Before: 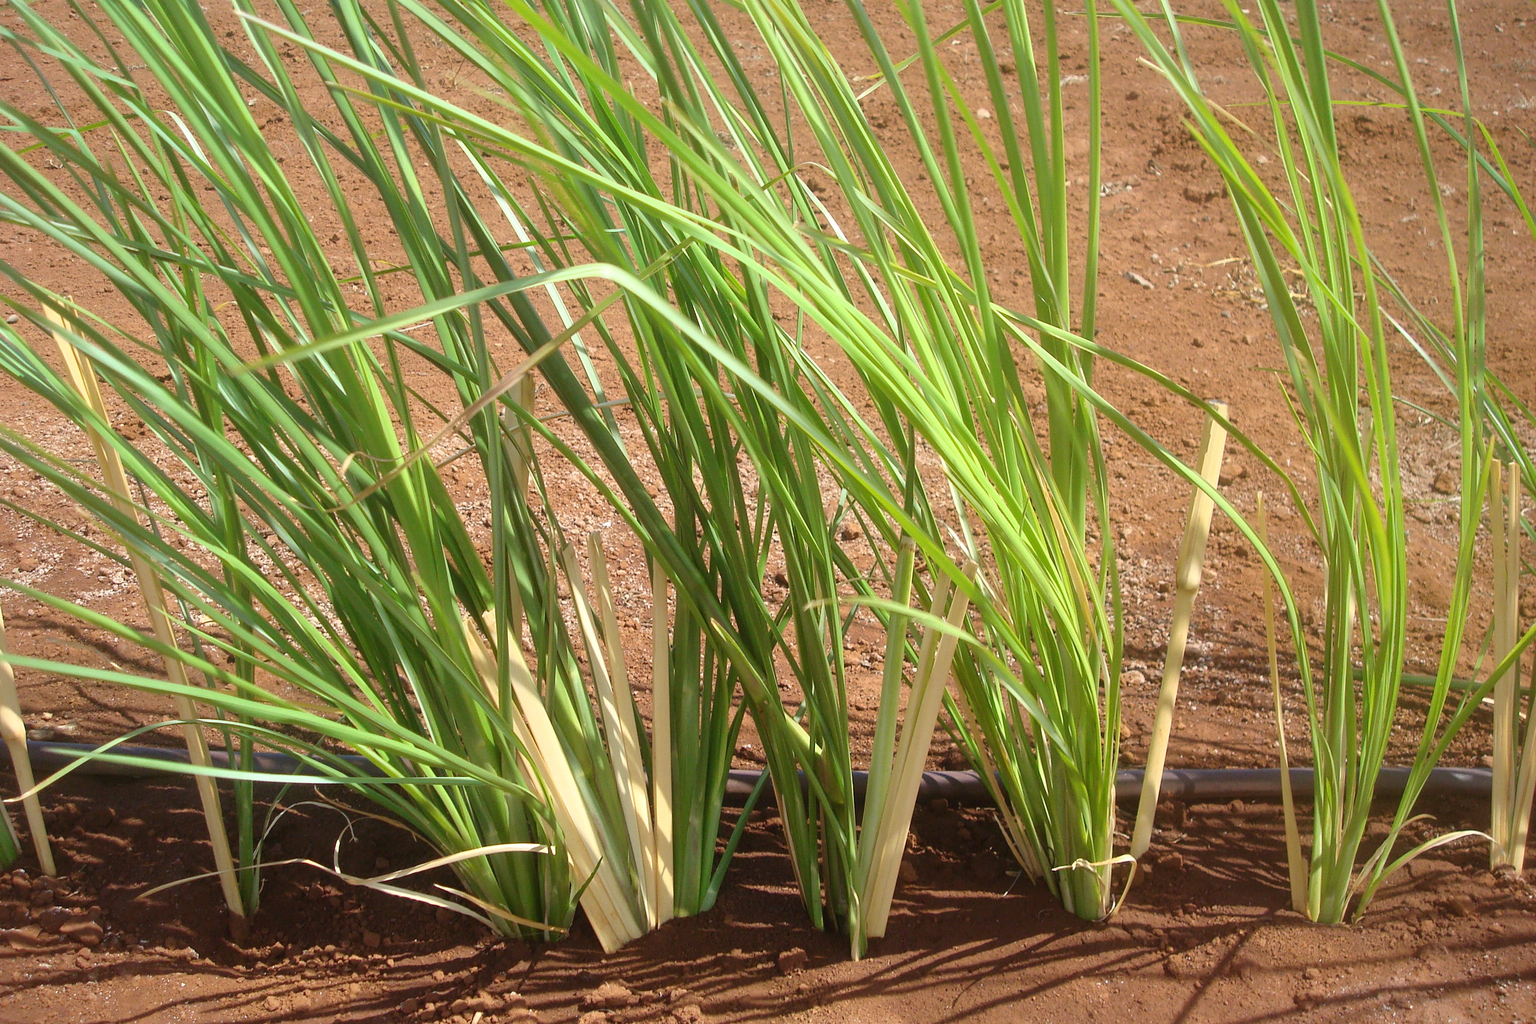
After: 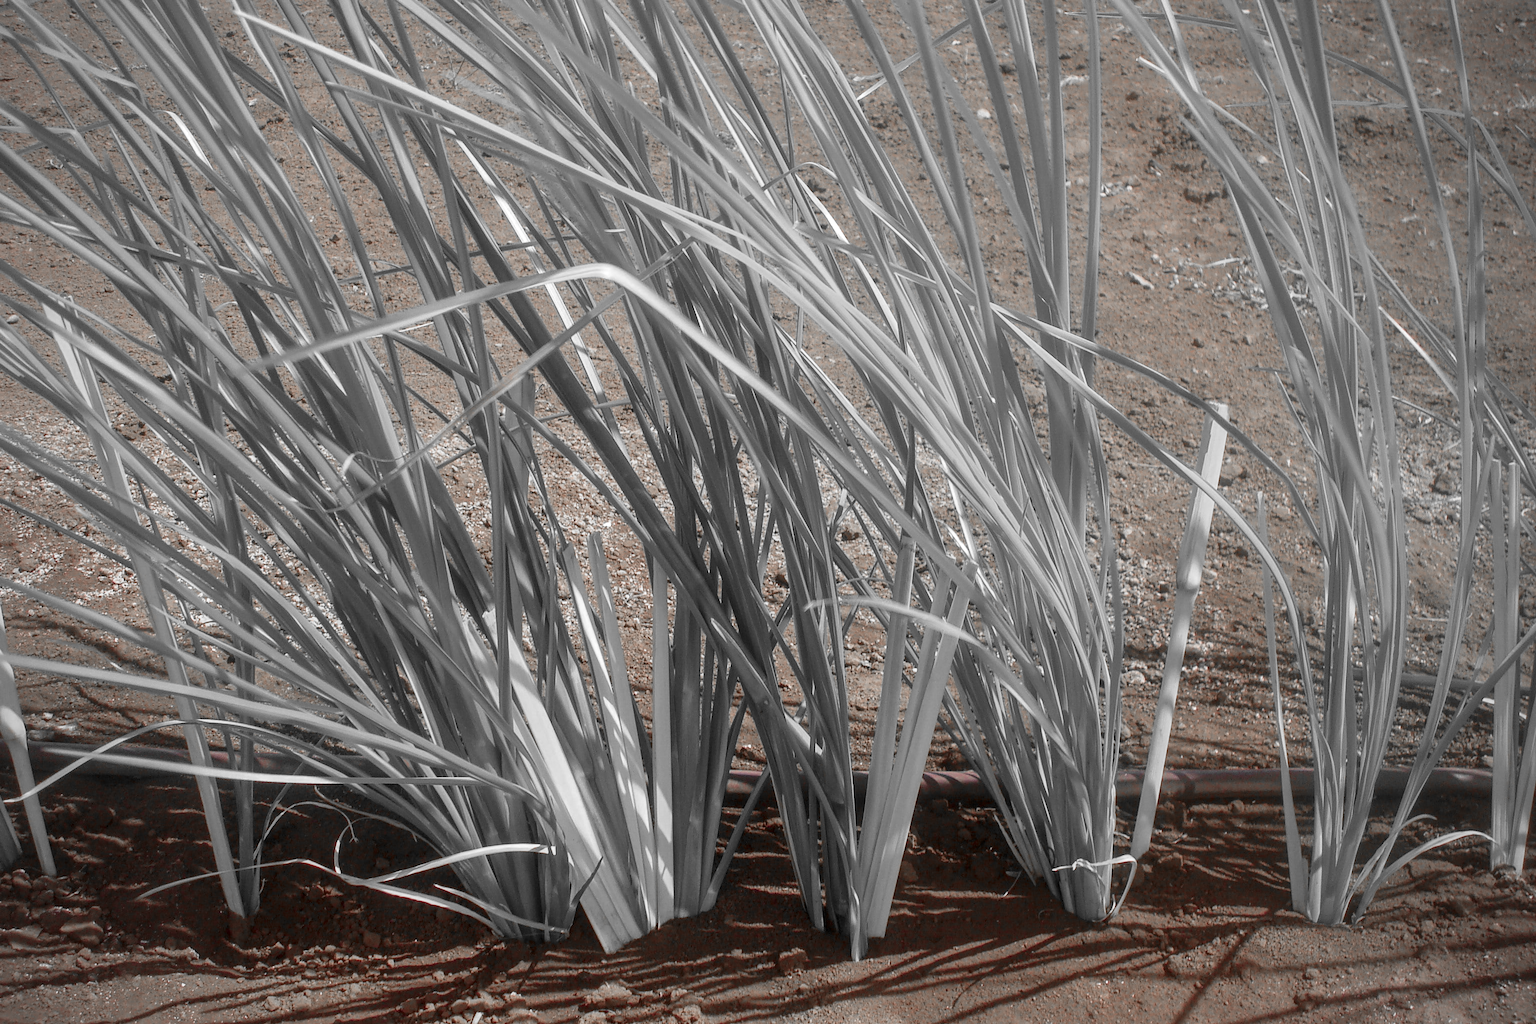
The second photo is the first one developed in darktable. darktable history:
local contrast: on, module defaults
vignetting: fall-off radius 60.92%
color zones: curves: ch0 [(0, 0.352) (0.143, 0.407) (0.286, 0.386) (0.429, 0.431) (0.571, 0.829) (0.714, 0.853) (0.857, 0.833) (1, 0.352)]; ch1 [(0, 0.604) (0.072, 0.726) (0.096, 0.608) (0.205, 0.007) (0.571, -0.006) (0.839, -0.013) (0.857, -0.012) (1, 0.604)]
contrast brightness saturation: saturation -0.17
